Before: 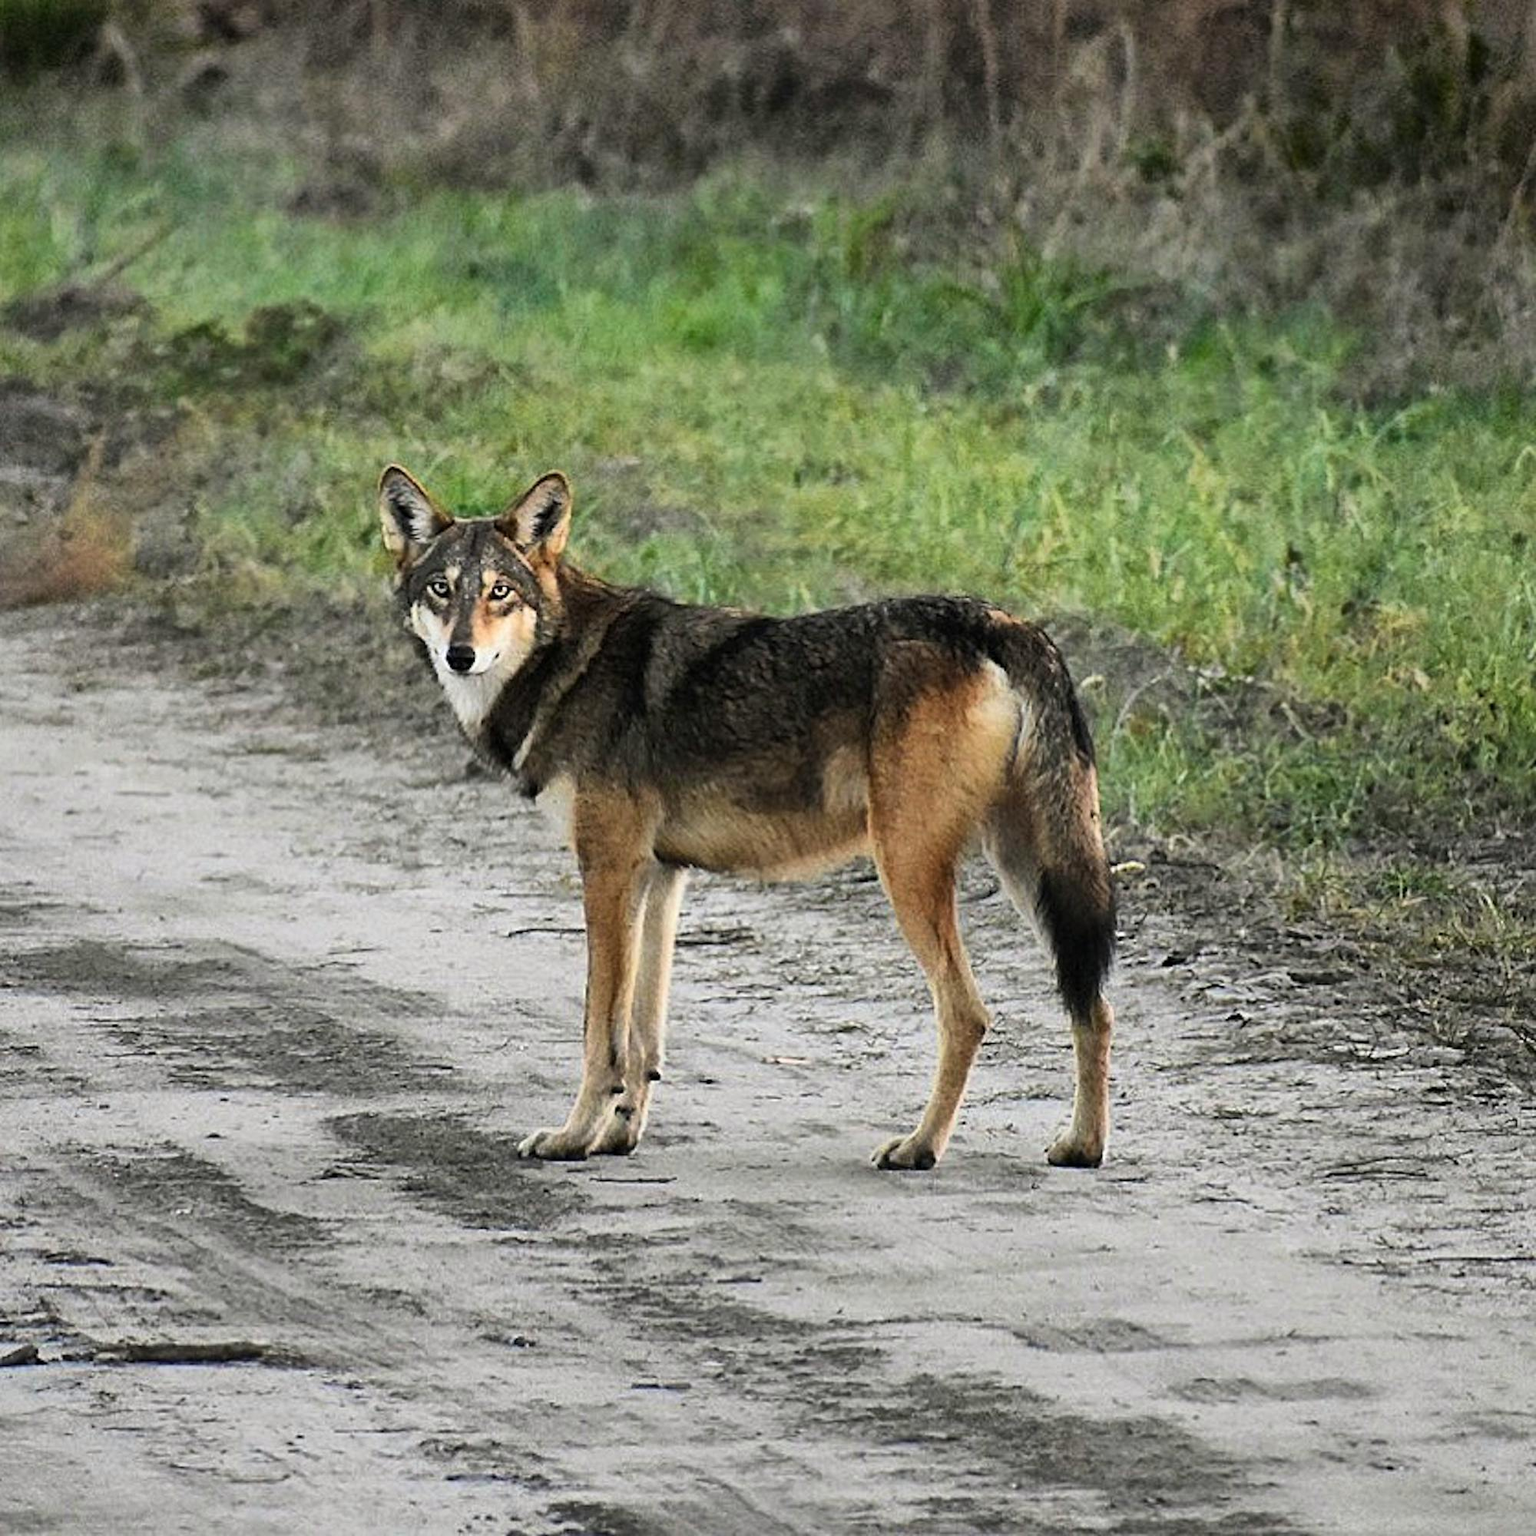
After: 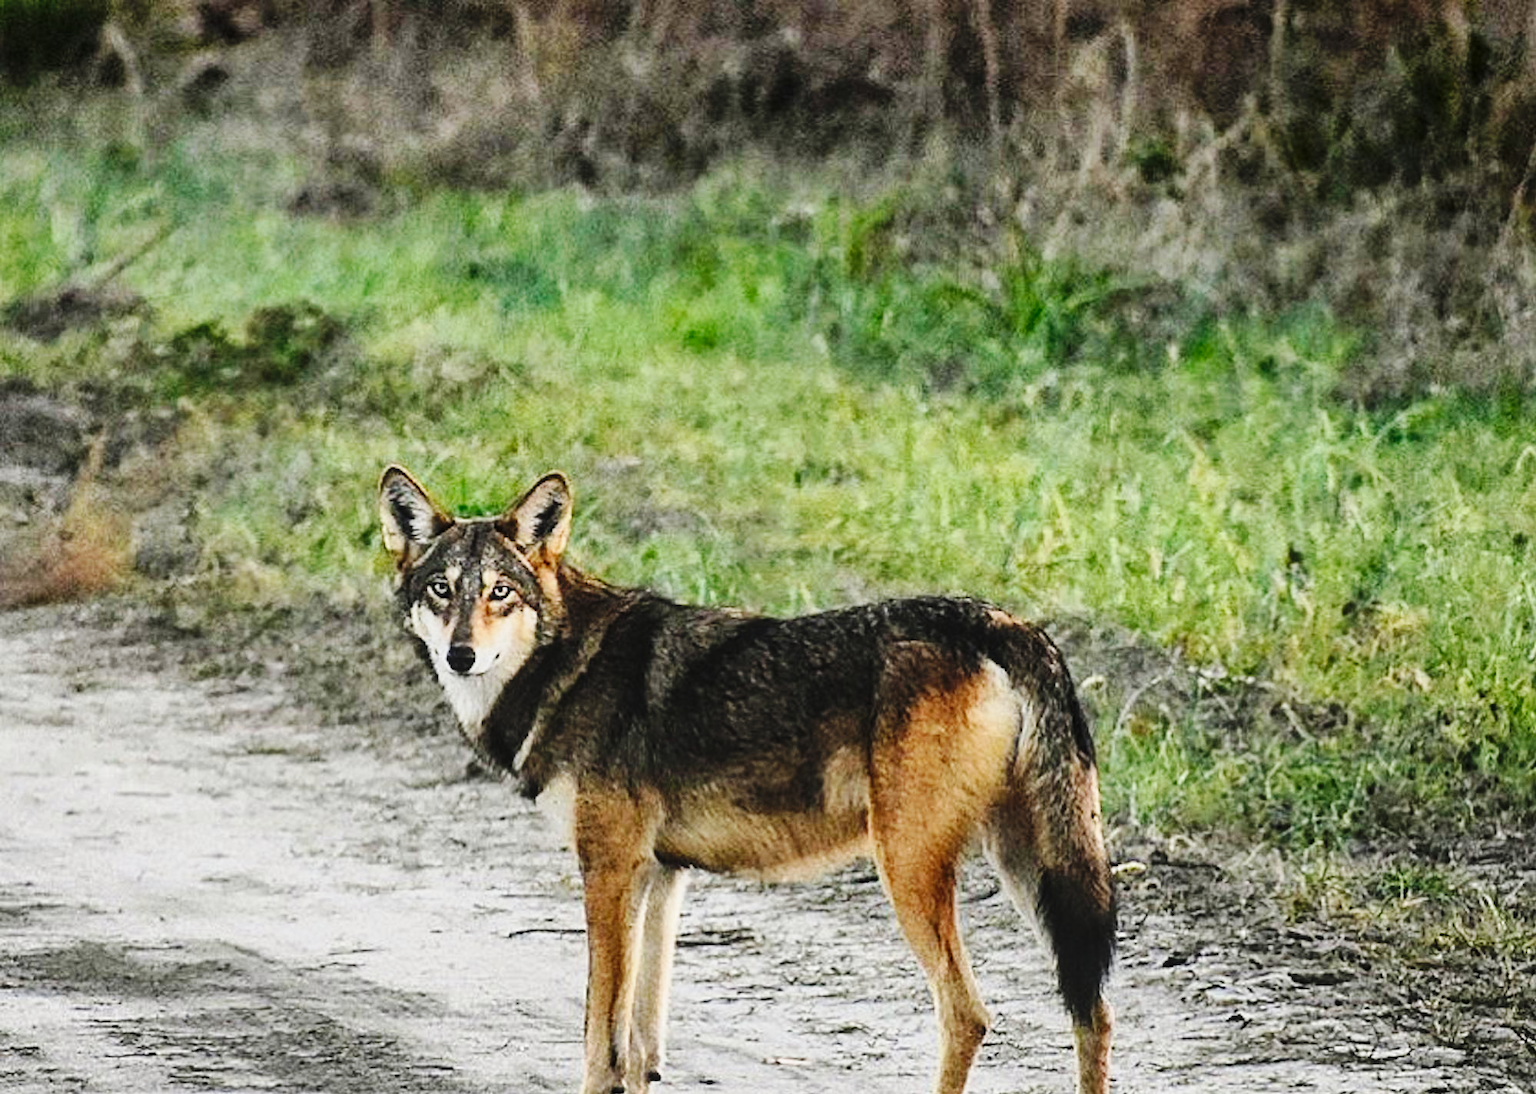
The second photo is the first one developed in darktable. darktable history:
base curve: curves: ch0 [(0, 0) (0.036, 0.025) (0.121, 0.166) (0.206, 0.329) (0.605, 0.79) (1, 1)], preserve colors none
crop: right 0.001%, bottom 28.758%
tone equalizer: on, module defaults
local contrast: detail 109%
